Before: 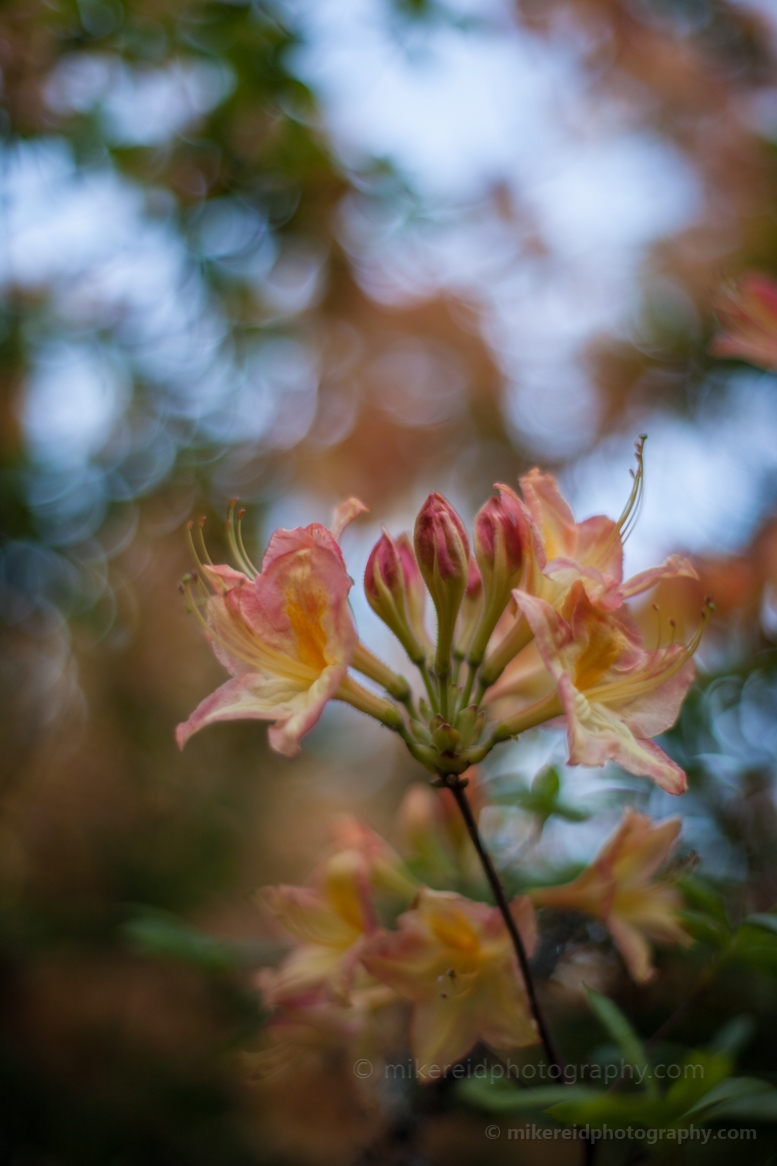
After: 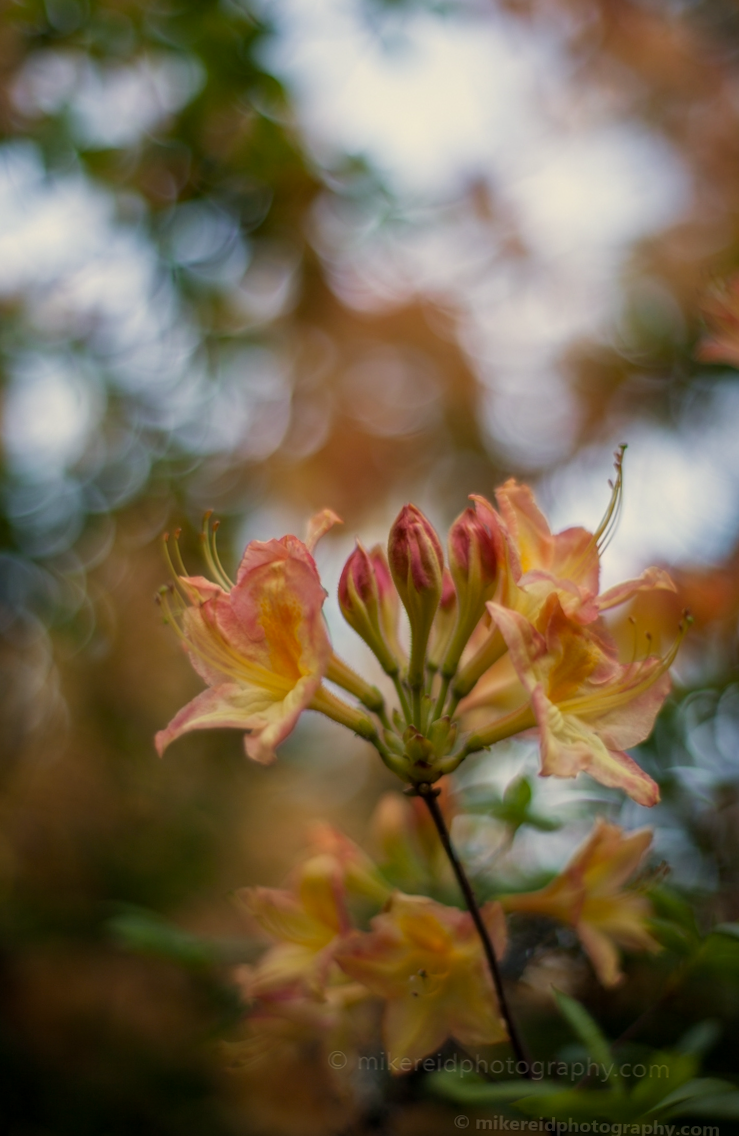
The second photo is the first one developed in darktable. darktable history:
color correction: highlights a* 2.72, highlights b* 22.8
exposure: black level correction 0.001, compensate highlight preservation false
rotate and perspective: rotation 0.074°, lens shift (vertical) 0.096, lens shift (horizontal) -0.041, crop left 0.043, crop right 0.952, crop top 0.024, crop bottom 0.979
